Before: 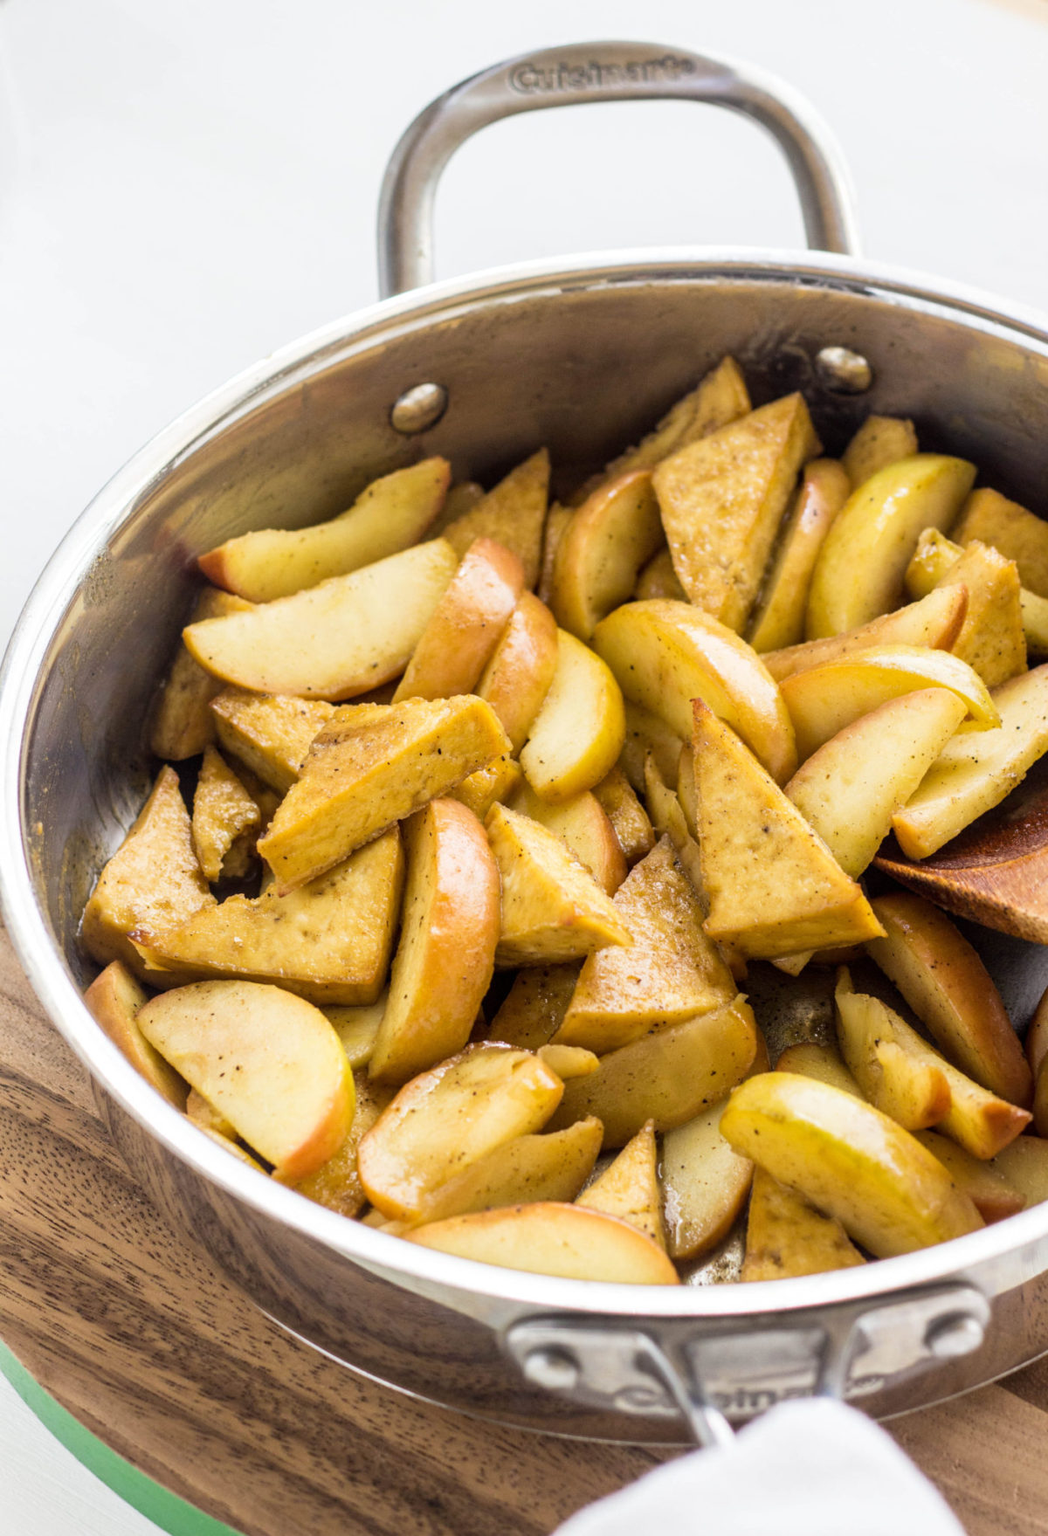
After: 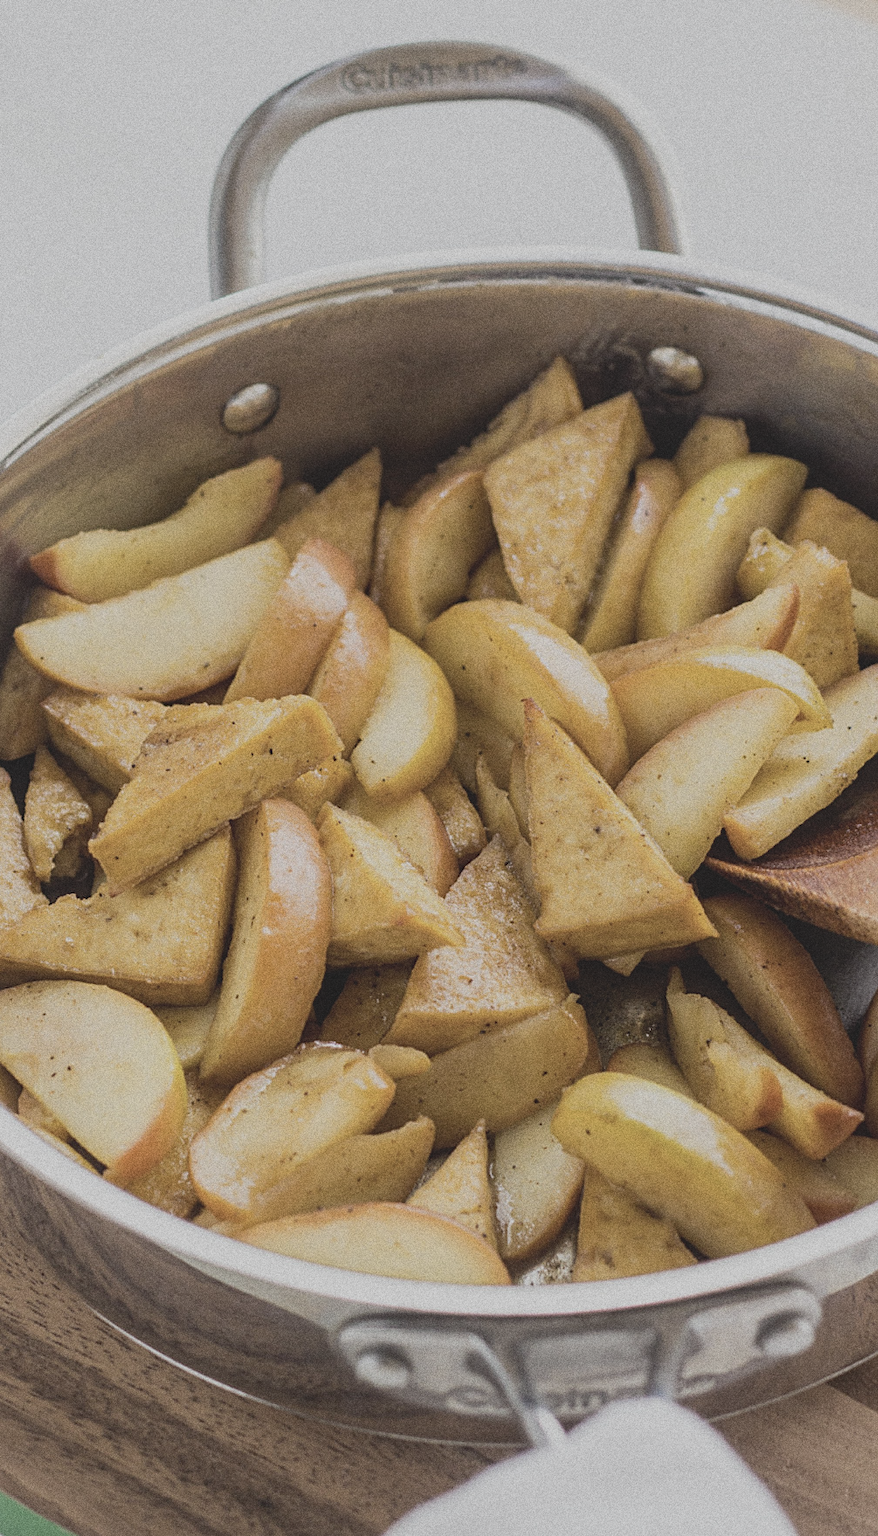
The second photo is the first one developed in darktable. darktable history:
crop: left 16.145%
contrast brightness saturation: contrast -0.26, saturation -0.43
sharpen: on, module defaults
exposure: exposure -0.36 EV, compensate highlight preservation false
grain: coarseness 0.09 ISO, strength 40%
